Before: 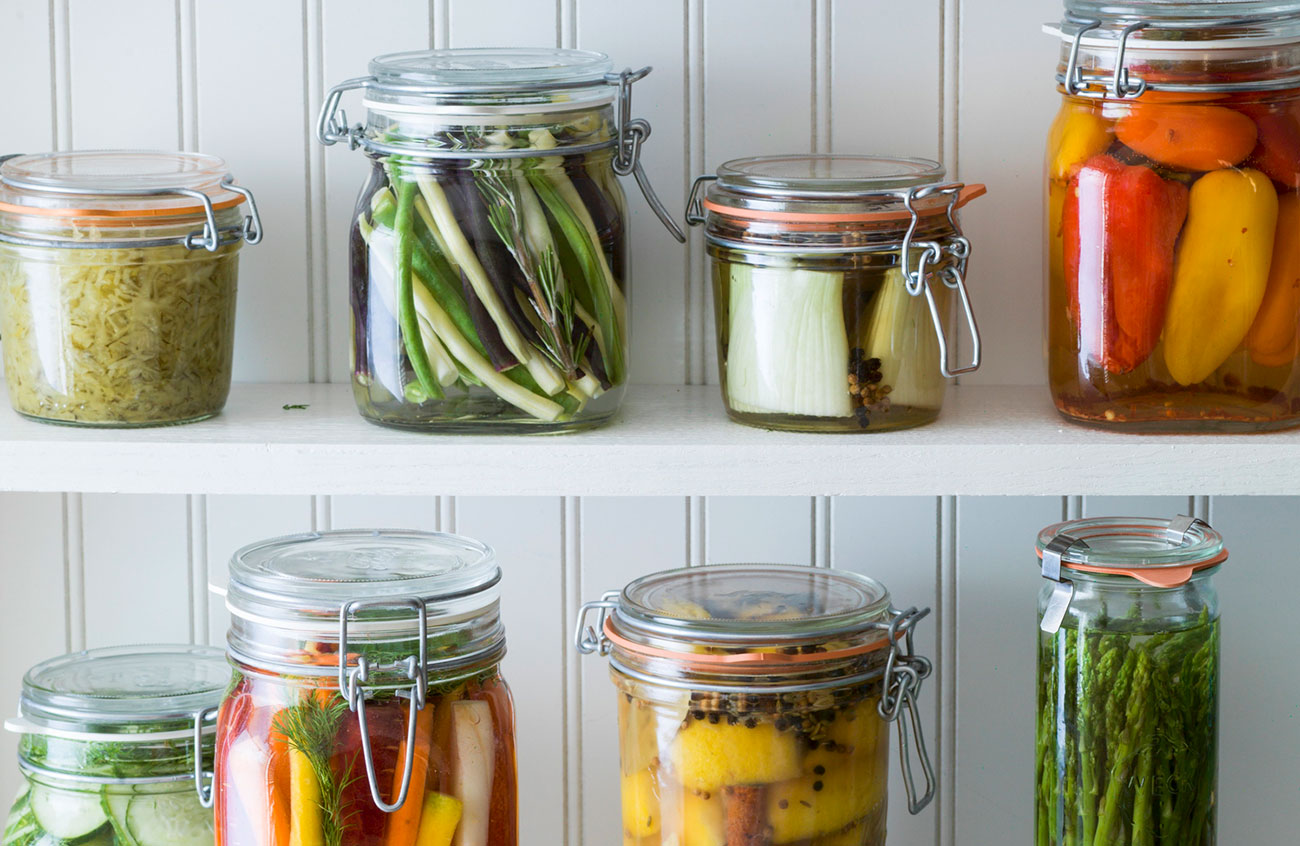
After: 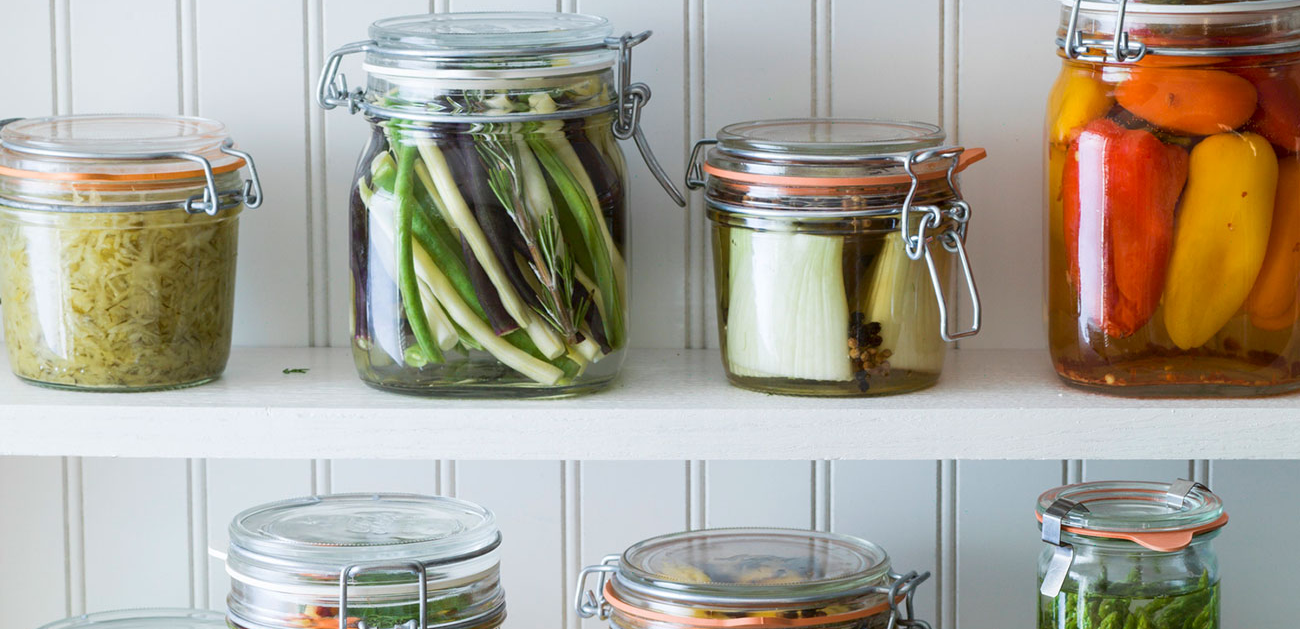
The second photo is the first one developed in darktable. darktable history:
crop: top 4.268%, bottom 21.318%
